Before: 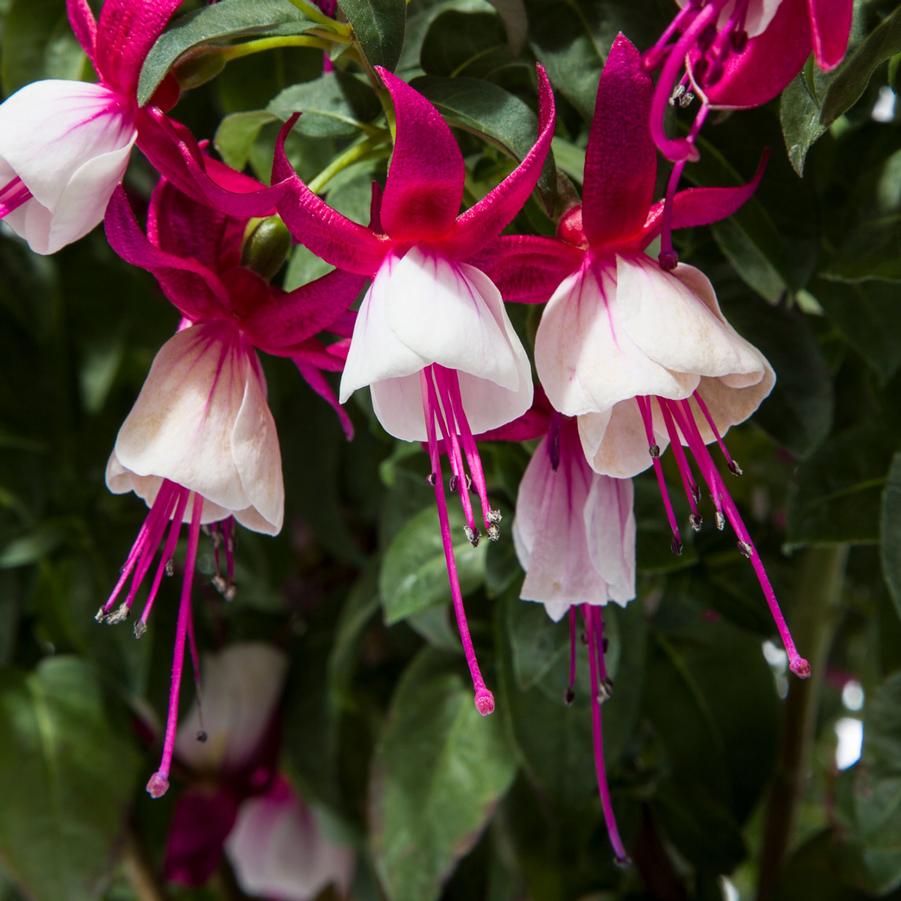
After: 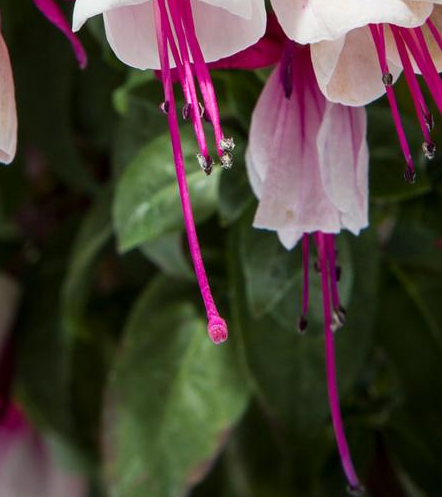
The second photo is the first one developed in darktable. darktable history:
crop: left 29.674%, top 41.316%, right 21.182%, bottom 3.489%
